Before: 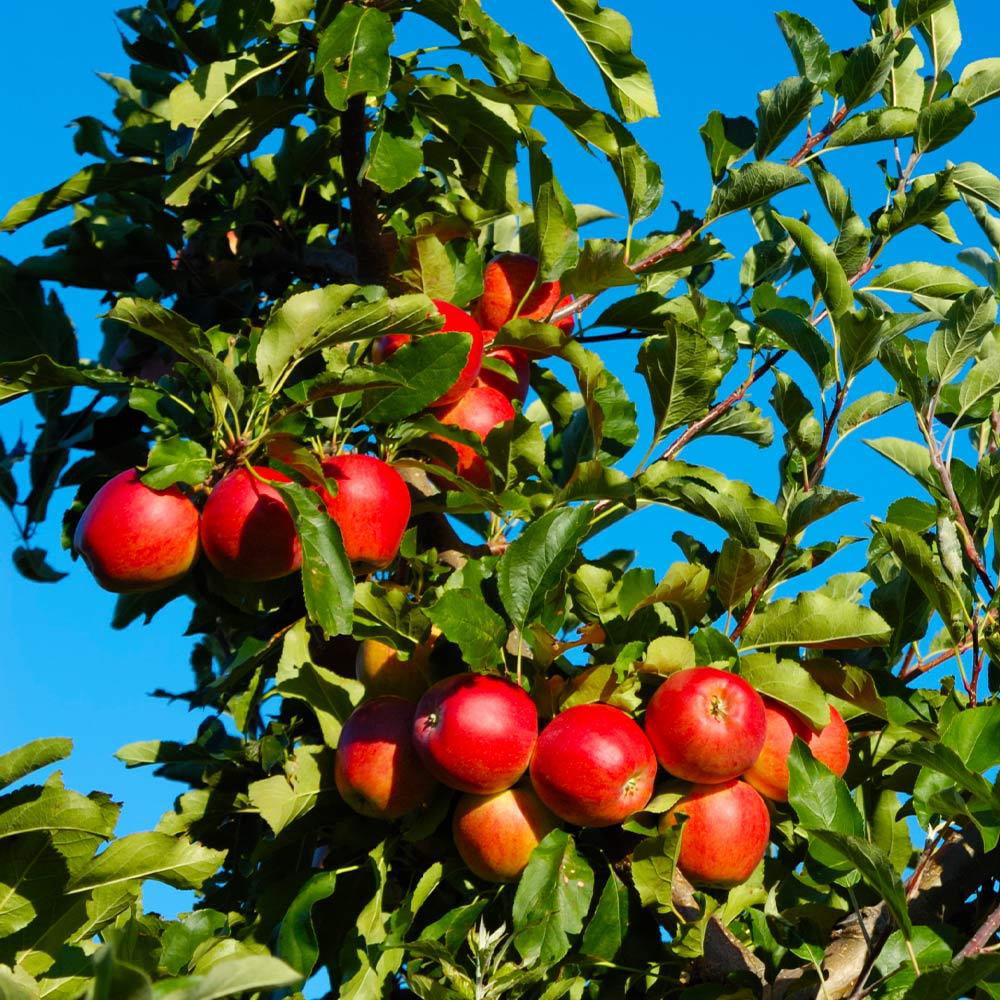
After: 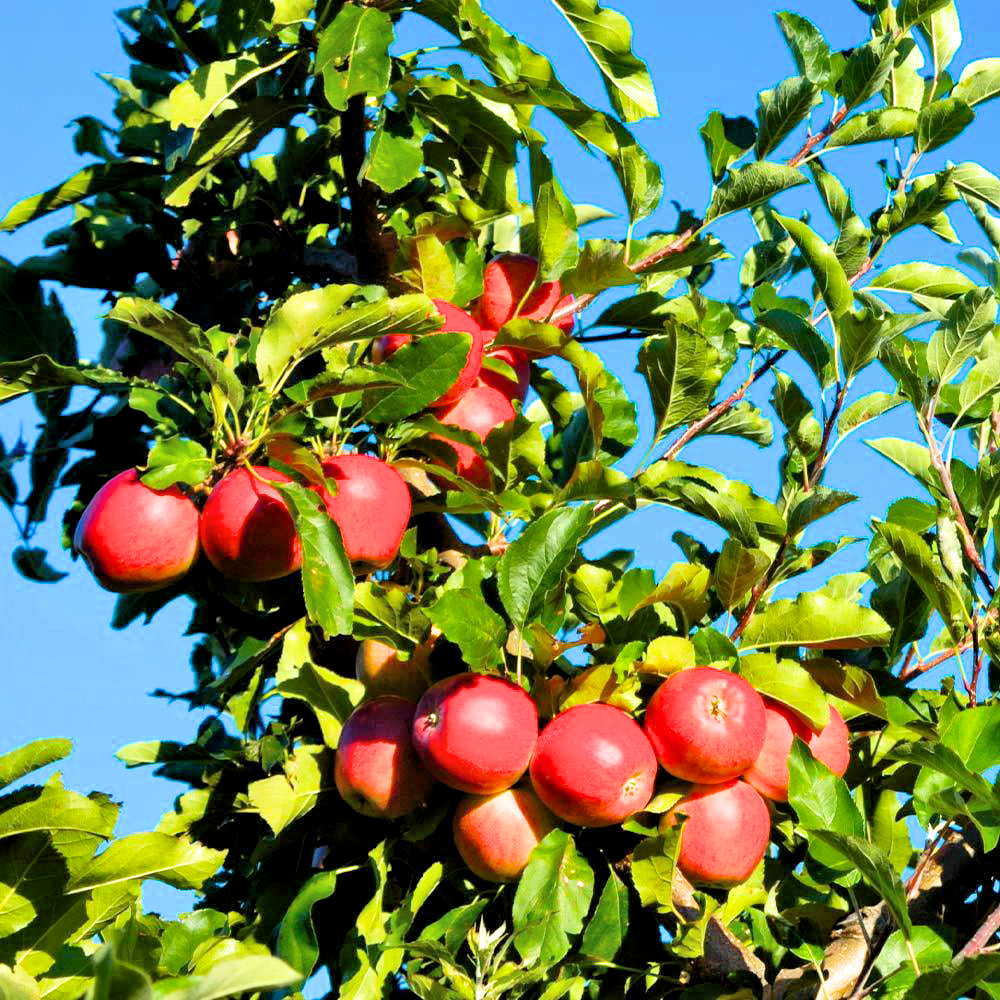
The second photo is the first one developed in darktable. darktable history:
exposure: black level correction 0.002, exposure 1.304 EV, compensate highlight preservation false
shadows and highlights: shadows 73.94, highlights -25.91, soften with gaussian
filmic rgb: middle gray luminance 18.34%, black relative exposure -8.95 EV, white relative exposure 3.71 EV, threshold 5.95 EV, target black luminance 0%, hardness 4.84, latitude 67.61%, contrast 0.952, highlights saturation mix 20.57%, shadows ↔ highlights balance 21.36%, color science v6 (2022), enable highlight reconstruction true
